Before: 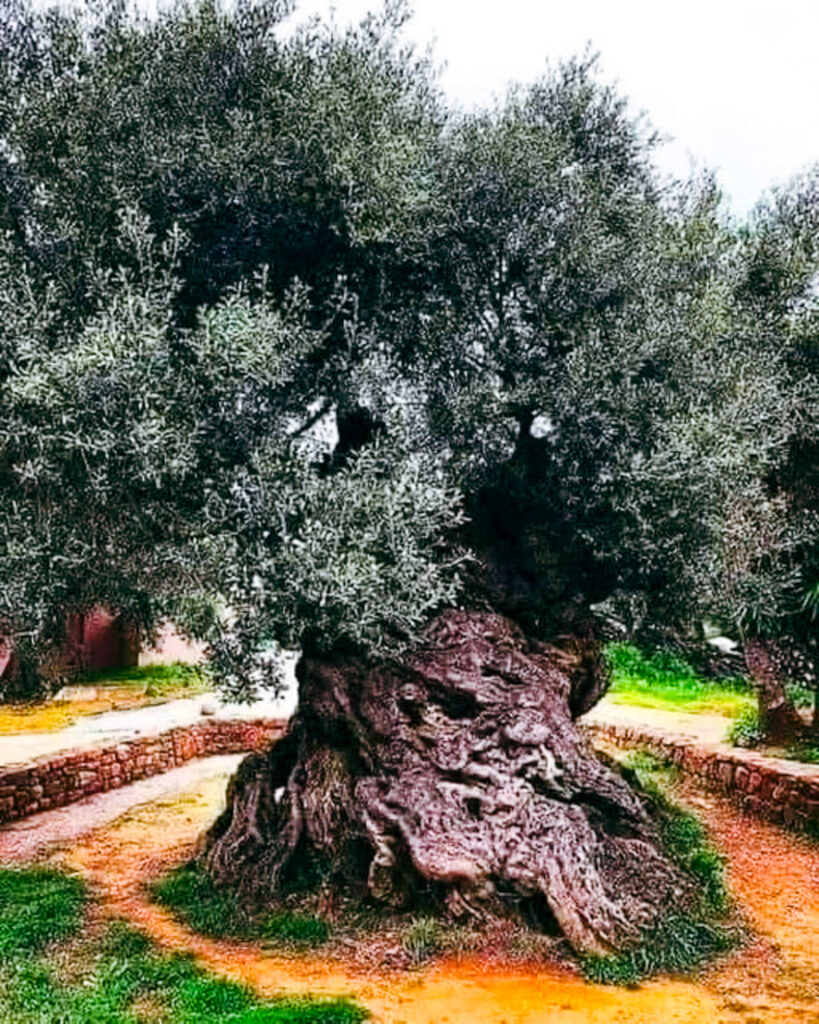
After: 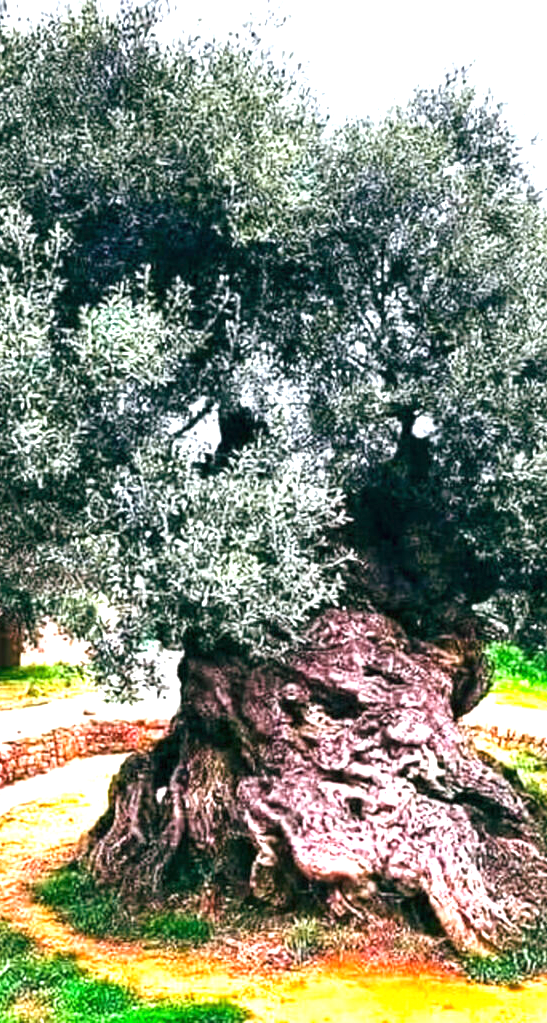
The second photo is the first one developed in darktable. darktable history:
exposure: black level correction 0, exposure 1.403 EV, compensate exposure bias true, compensate highlight preservation false
crop and rotate: left 14.445%, right 18.765%
